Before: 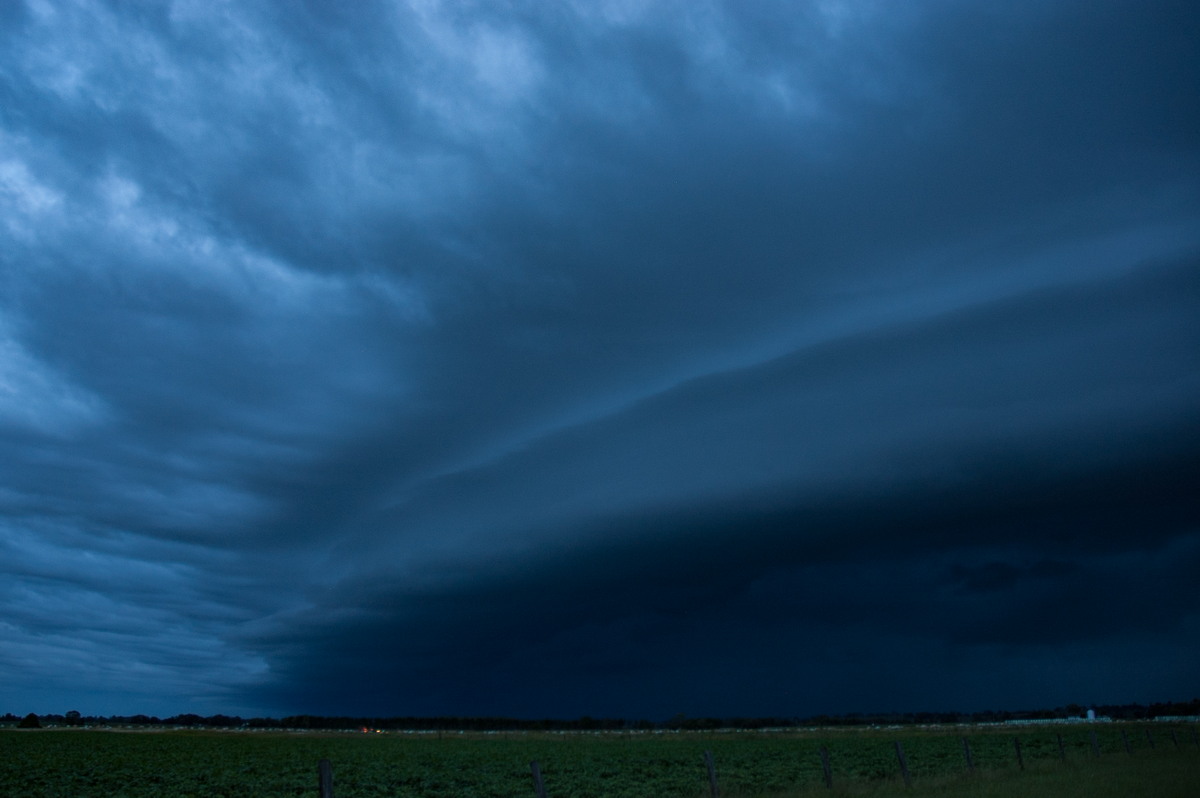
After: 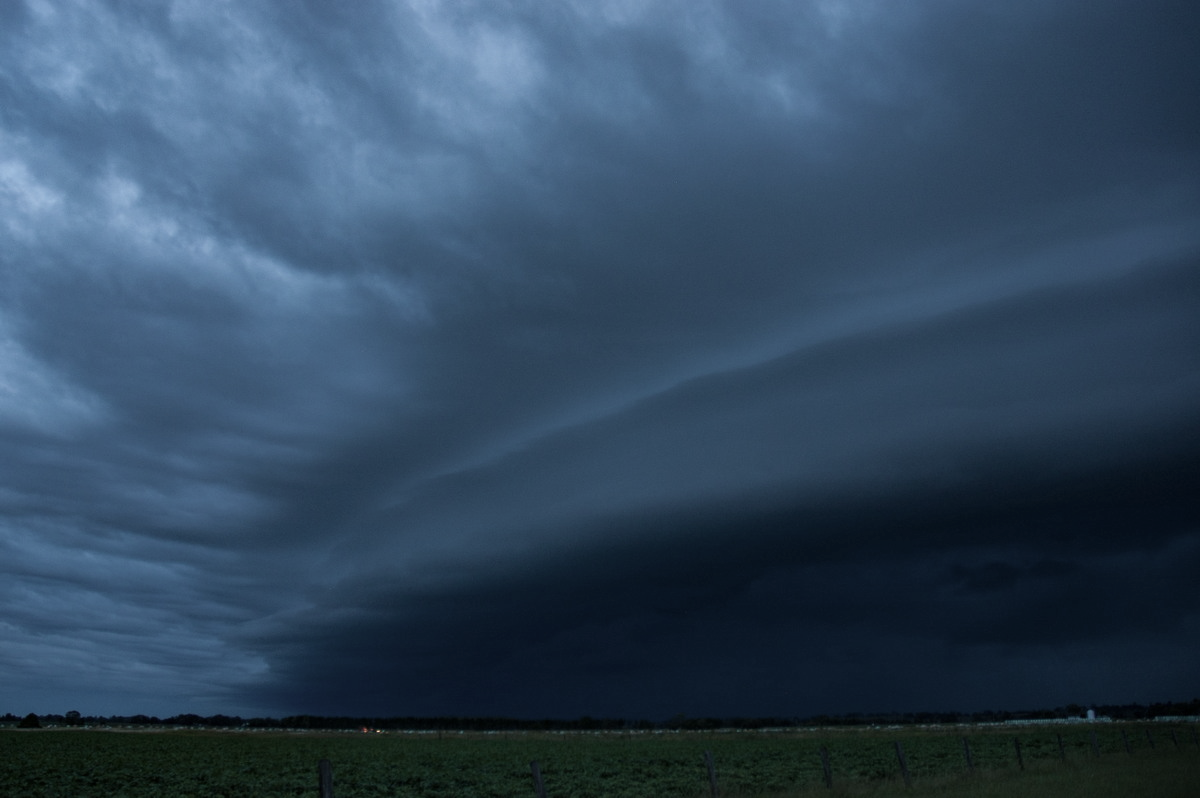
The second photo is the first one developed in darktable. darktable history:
color zones: curves: ch0 [(0, 0.559) (0.153, 0.551) (0.229, 0.5) (0.429, 0.5) (0.571, 0.5) (0.714, 0.5) (0.857, 0.5) (1, 0.559)]; ch1 [(0, 0.417) (0.112, 0.336) (0.213, 0.26) (0.429, 0.34) (0.571, 0.35) (0.683, 0.331) (0.857, 0.344) (1, 0.417)]
tone equalizer: on, module defaults
